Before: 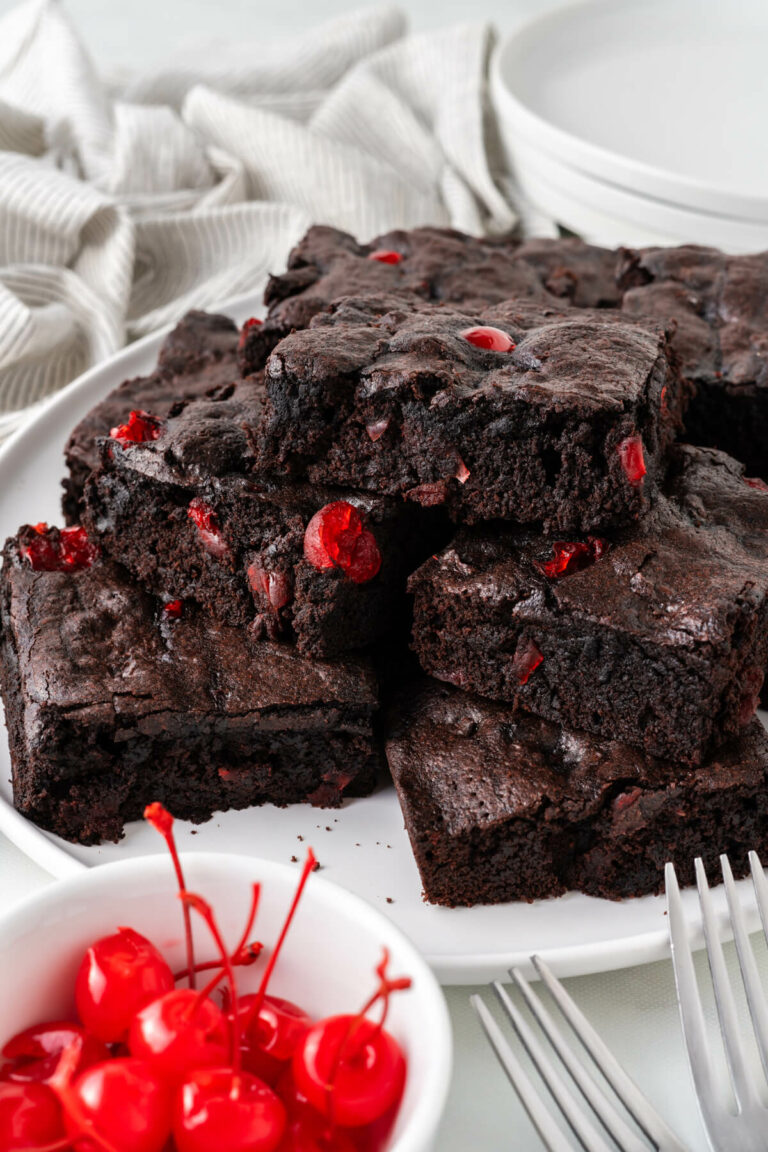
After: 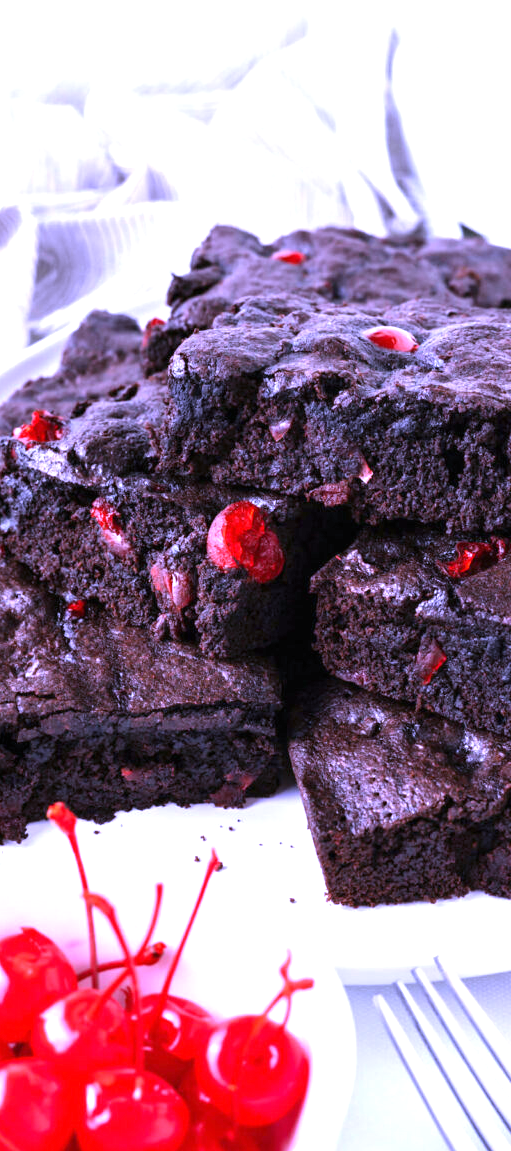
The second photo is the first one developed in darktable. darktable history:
exposure: black level correction 0, exposure 1 EV, compensate exposure bias true, compensate highlight preservation false
crop and rotate: left 12.673%, right 20.66%
white balance: red 0.98, blue 1.61
